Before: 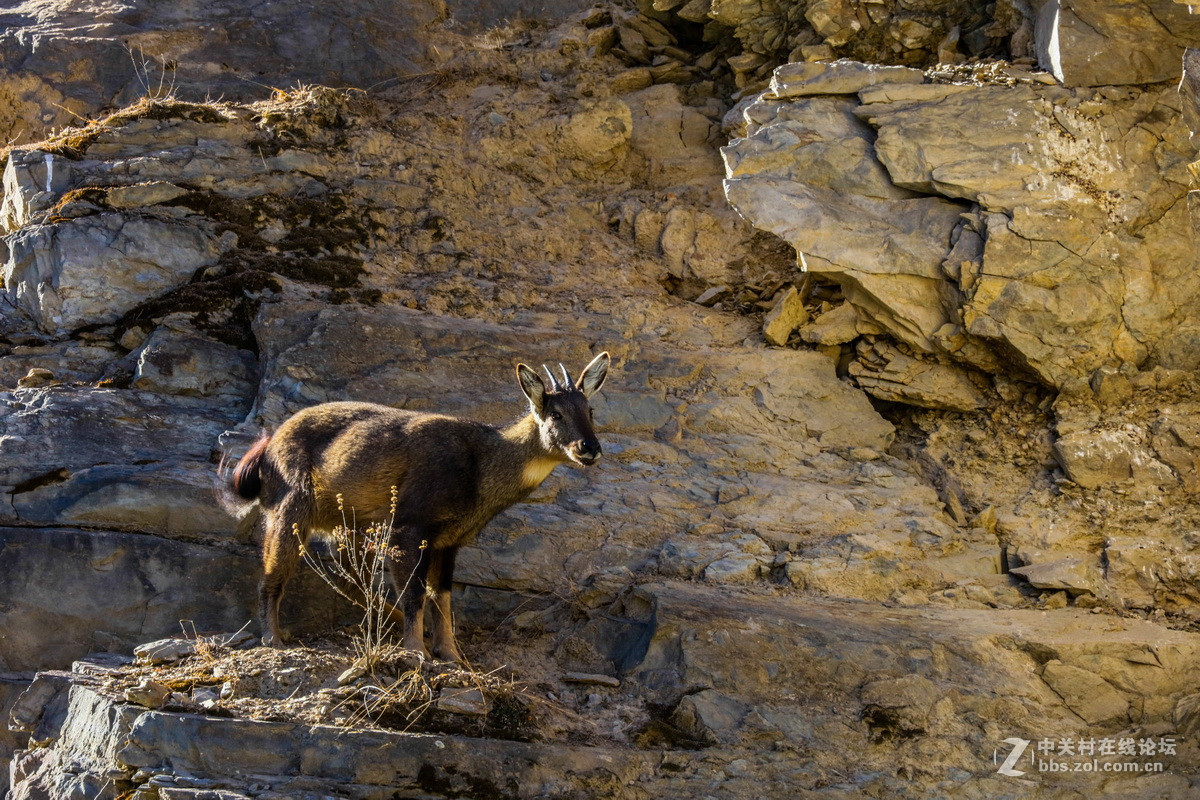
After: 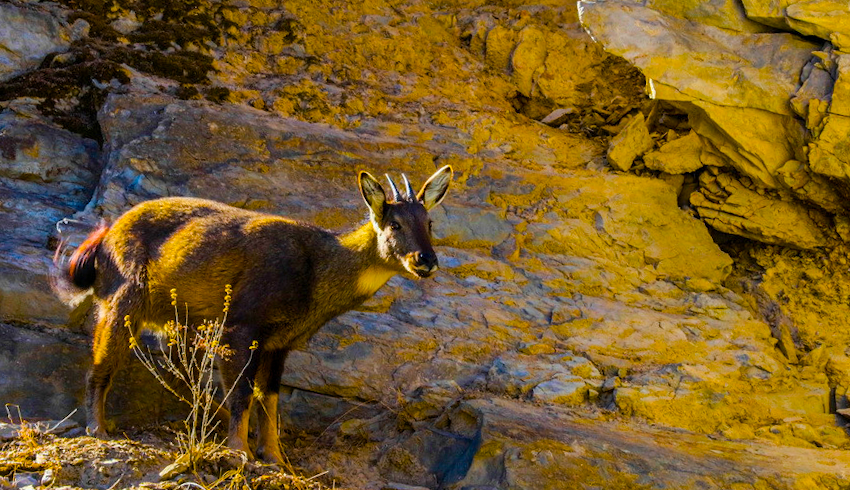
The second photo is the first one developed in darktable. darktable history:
crop and rotate: angle -3.88°, left 9.772%, top 20.77%, right 12.319%, bottom 11.774%
color balance rgb: perceptual saturation grading › global saturation 64.174%, perceptual saturation grading › highlights 59.862%, perceptual saturation grading › mid-tones 49.982%, perceptual saturation grading › shadows 49.665%, perceptual brilliance grading › mid-tones 9.259%, perceptual brilliance grading › shadows 15.126%
tone equalizer: on, module defaults
